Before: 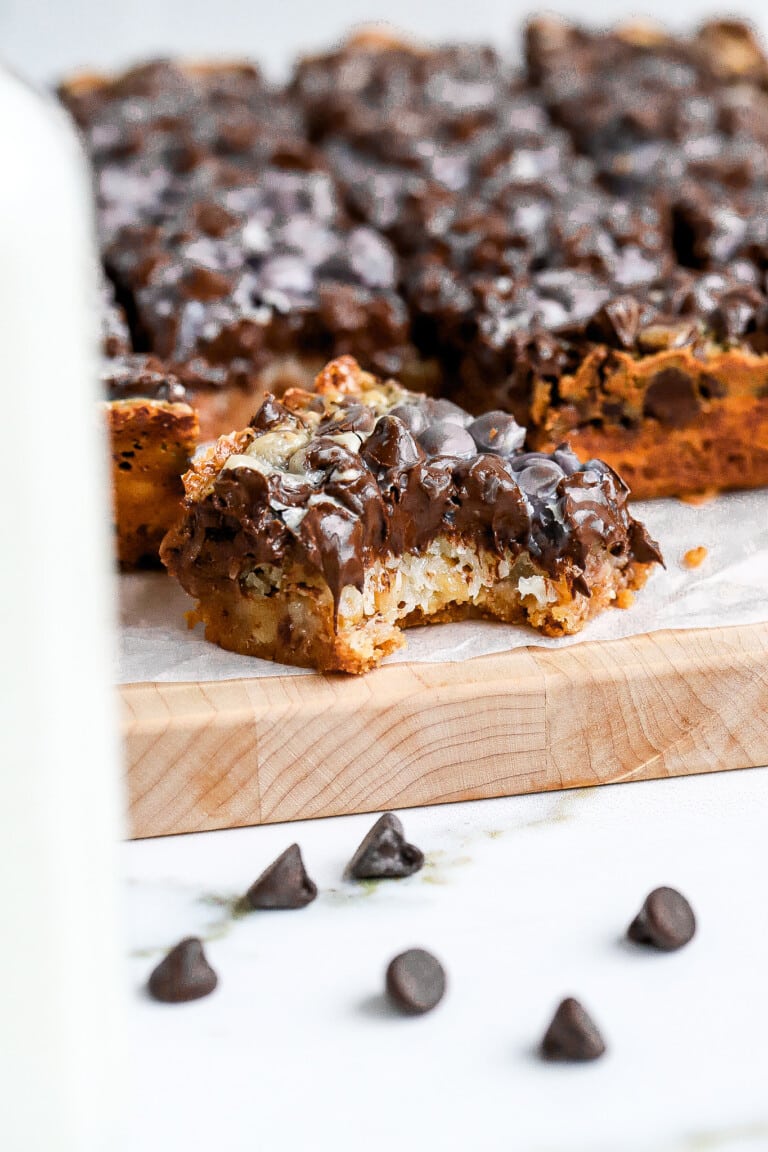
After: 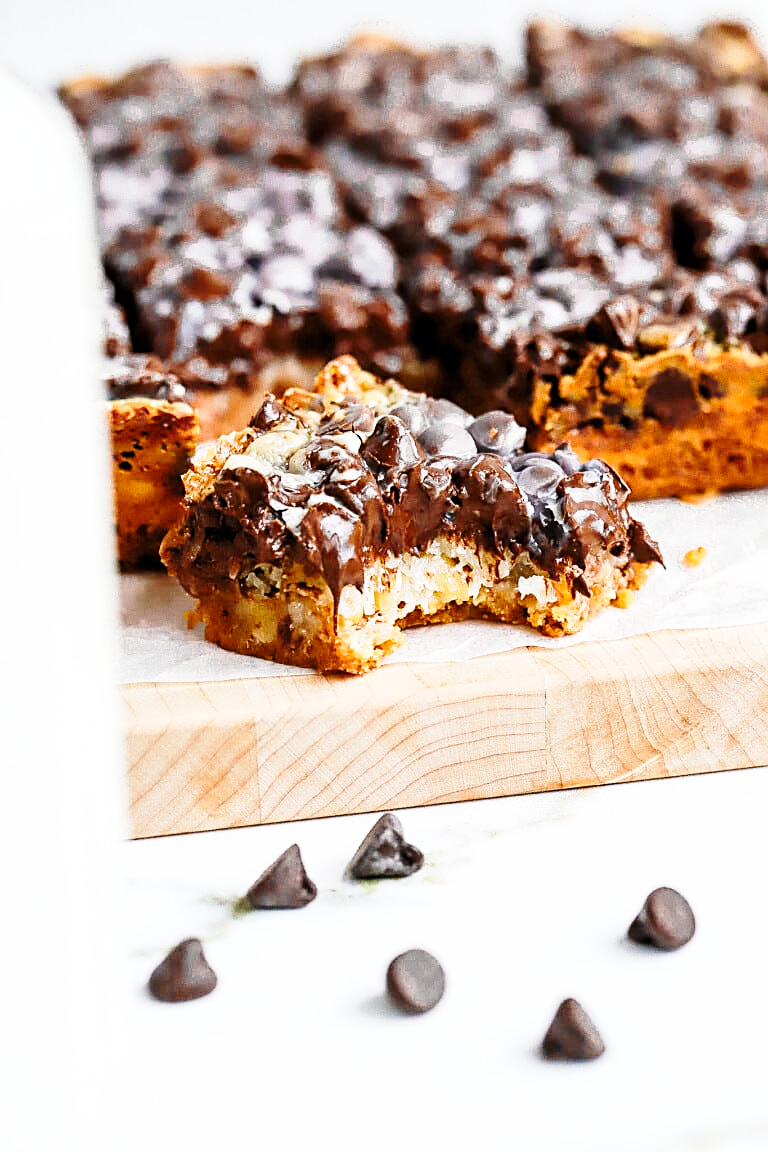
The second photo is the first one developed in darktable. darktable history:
rgb levels: preserve colors max RGB
base curve: curves: ch0 [(0, 0) (0.028, 0.03) (0.121, 0.232) (0.46, 0.748) (0.859, 0.968) (1, 1)], preserve colors none
sharpen: on, module defaults
